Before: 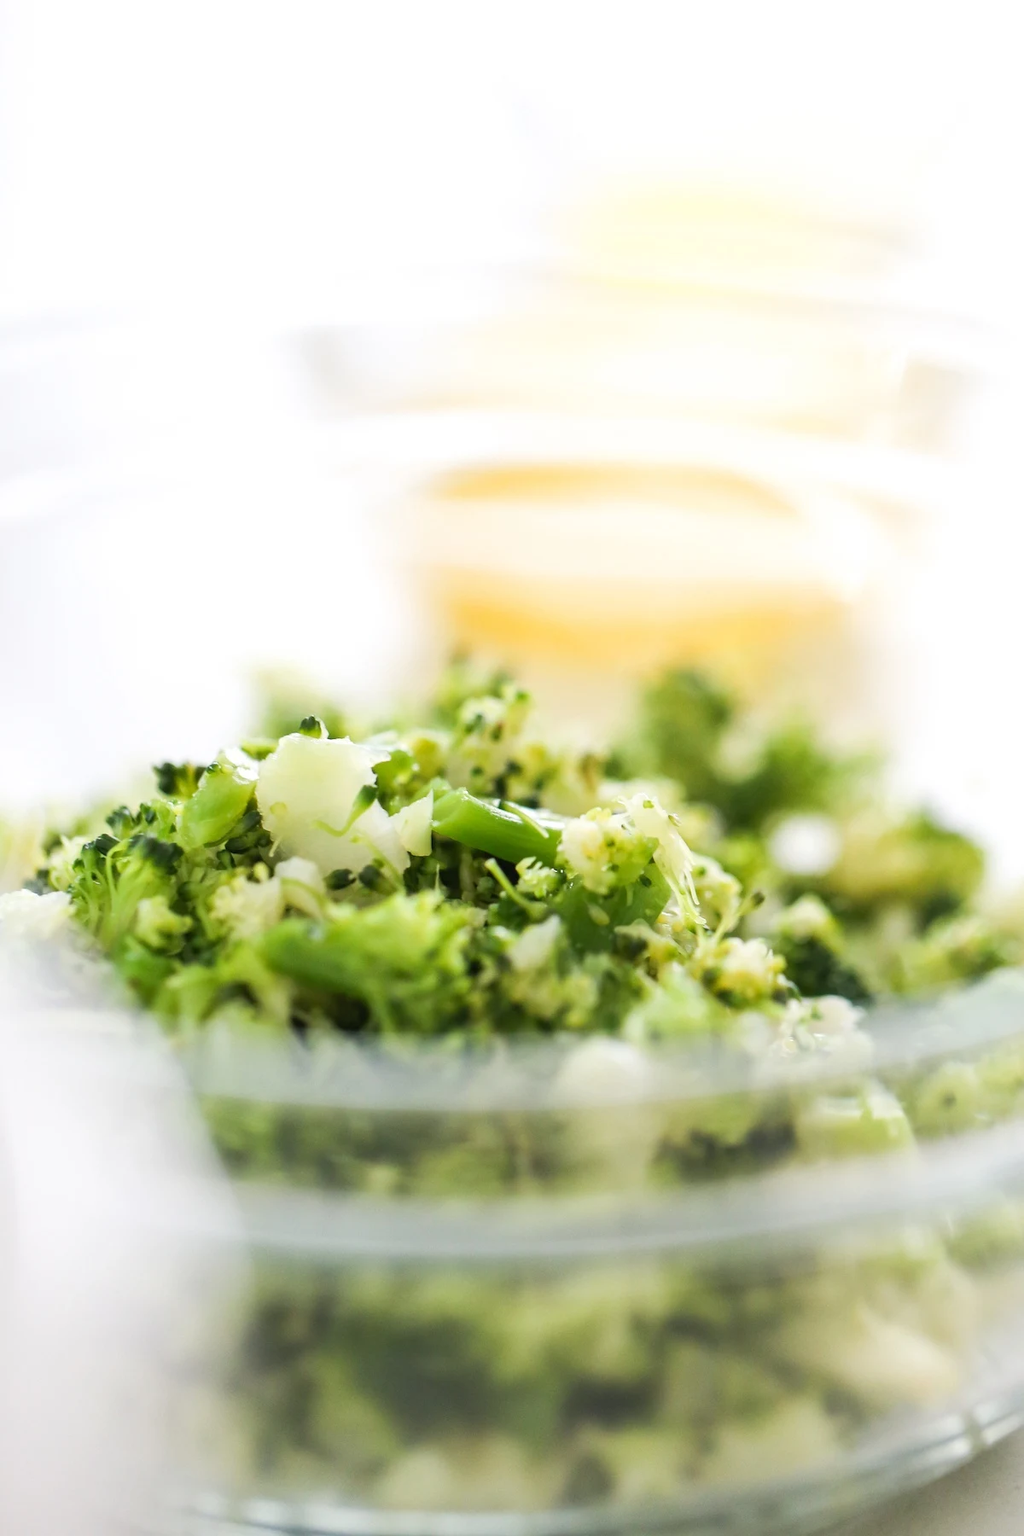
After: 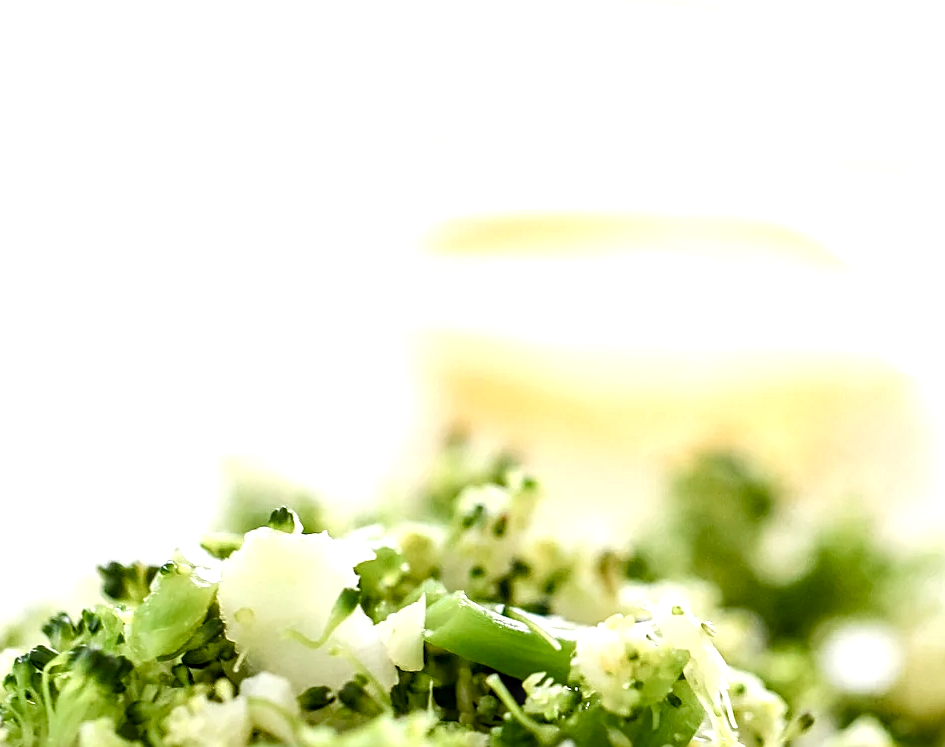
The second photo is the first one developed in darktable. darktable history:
local contrast: detail 130%
color balance rgb: power › chroma 0.238%, power › hue 63.01°, global offset › luminance -0.507%, perceptual saturation grading › global saturation 20%, perceptual saturation grading › highlights -49.684%, perceptual saturation grading › shadows 24.664%, perceptual brilliance grading › highlights 10.135%, perceptual brilliance grading › mid-tones 4.601%
crop: left 6.868%, top 18.489%, right 14.327%, bottom 39.99%
sharpen: on, module defaults
